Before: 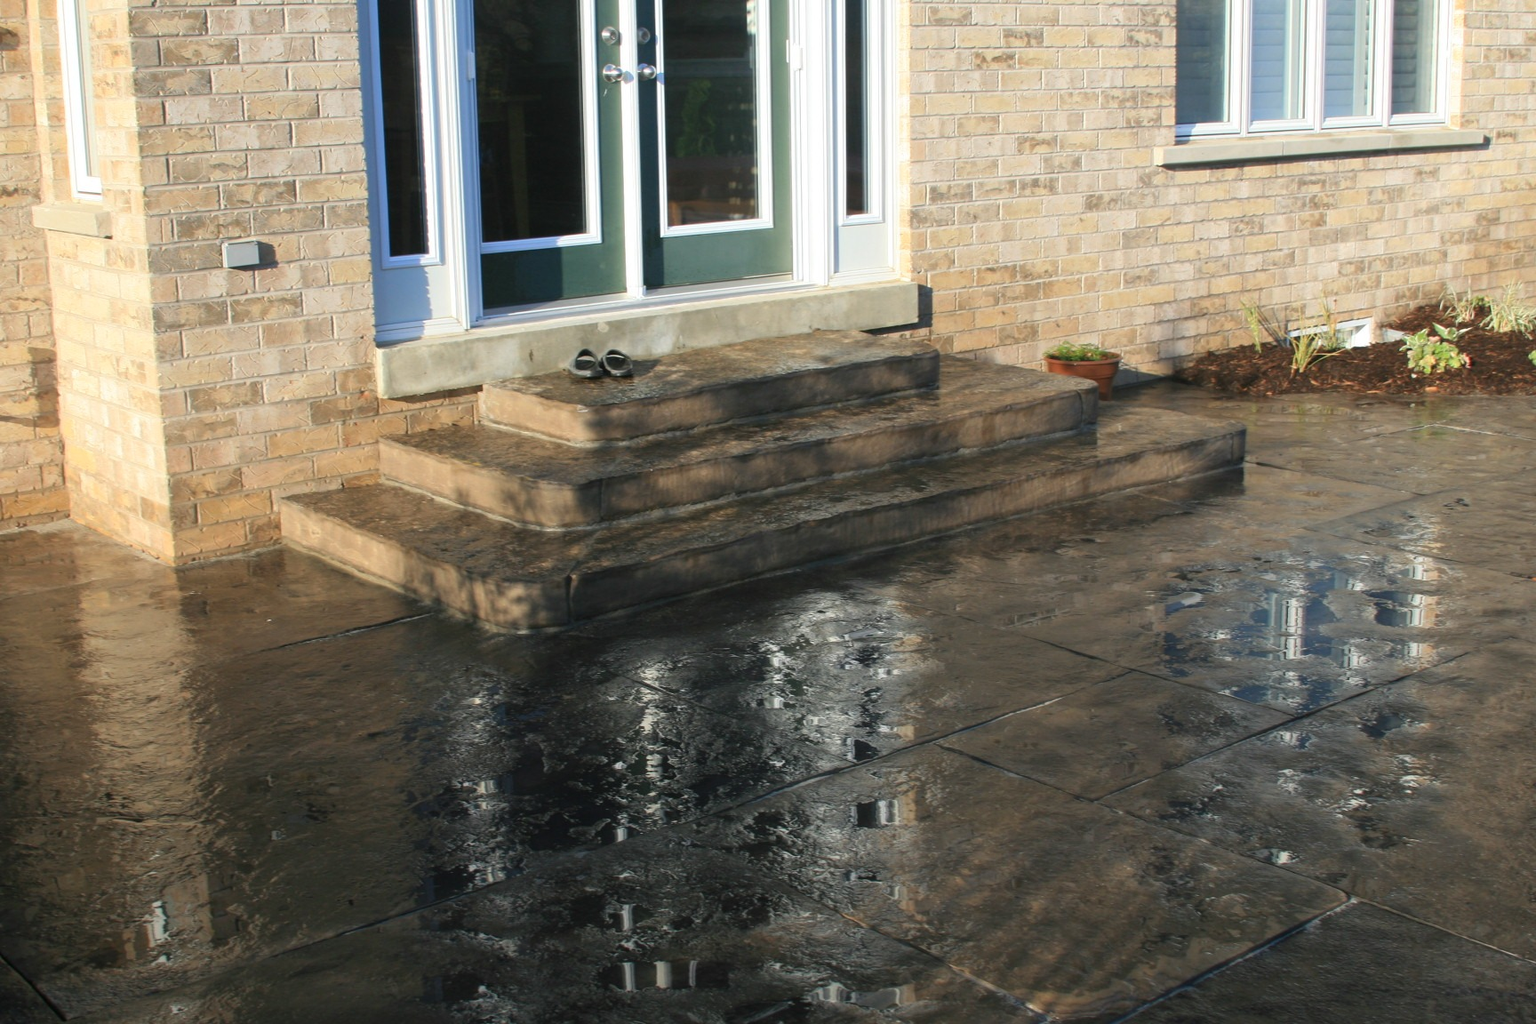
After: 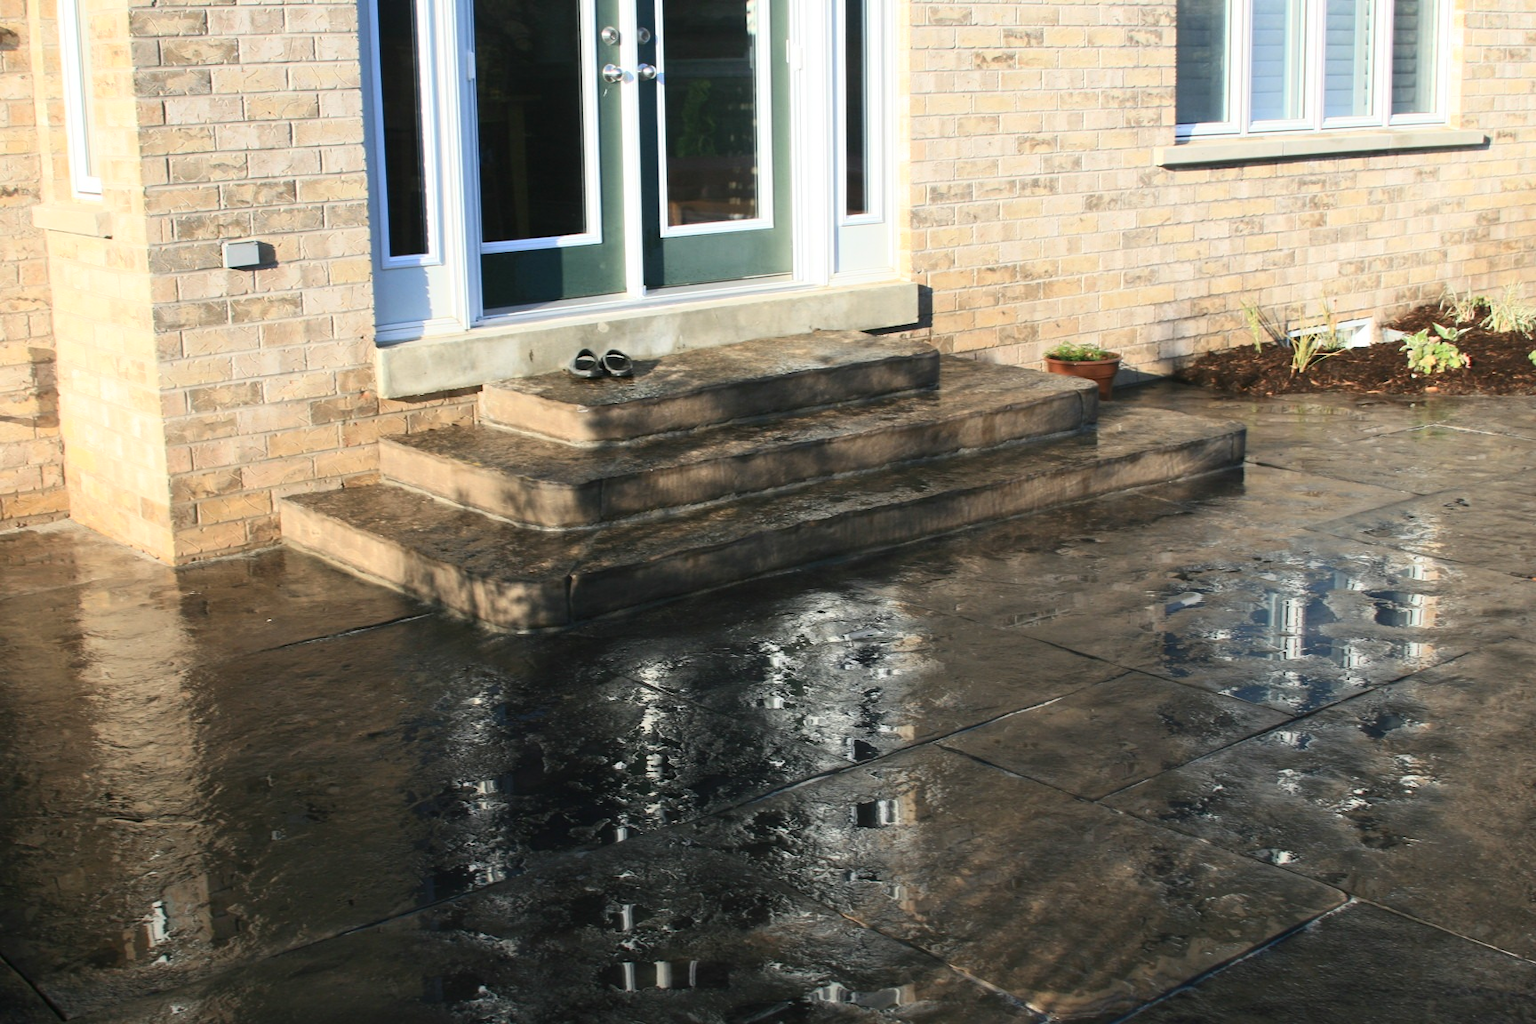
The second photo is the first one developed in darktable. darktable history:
contrast brightness saturation: contrast 0.238, brightness 0.087
